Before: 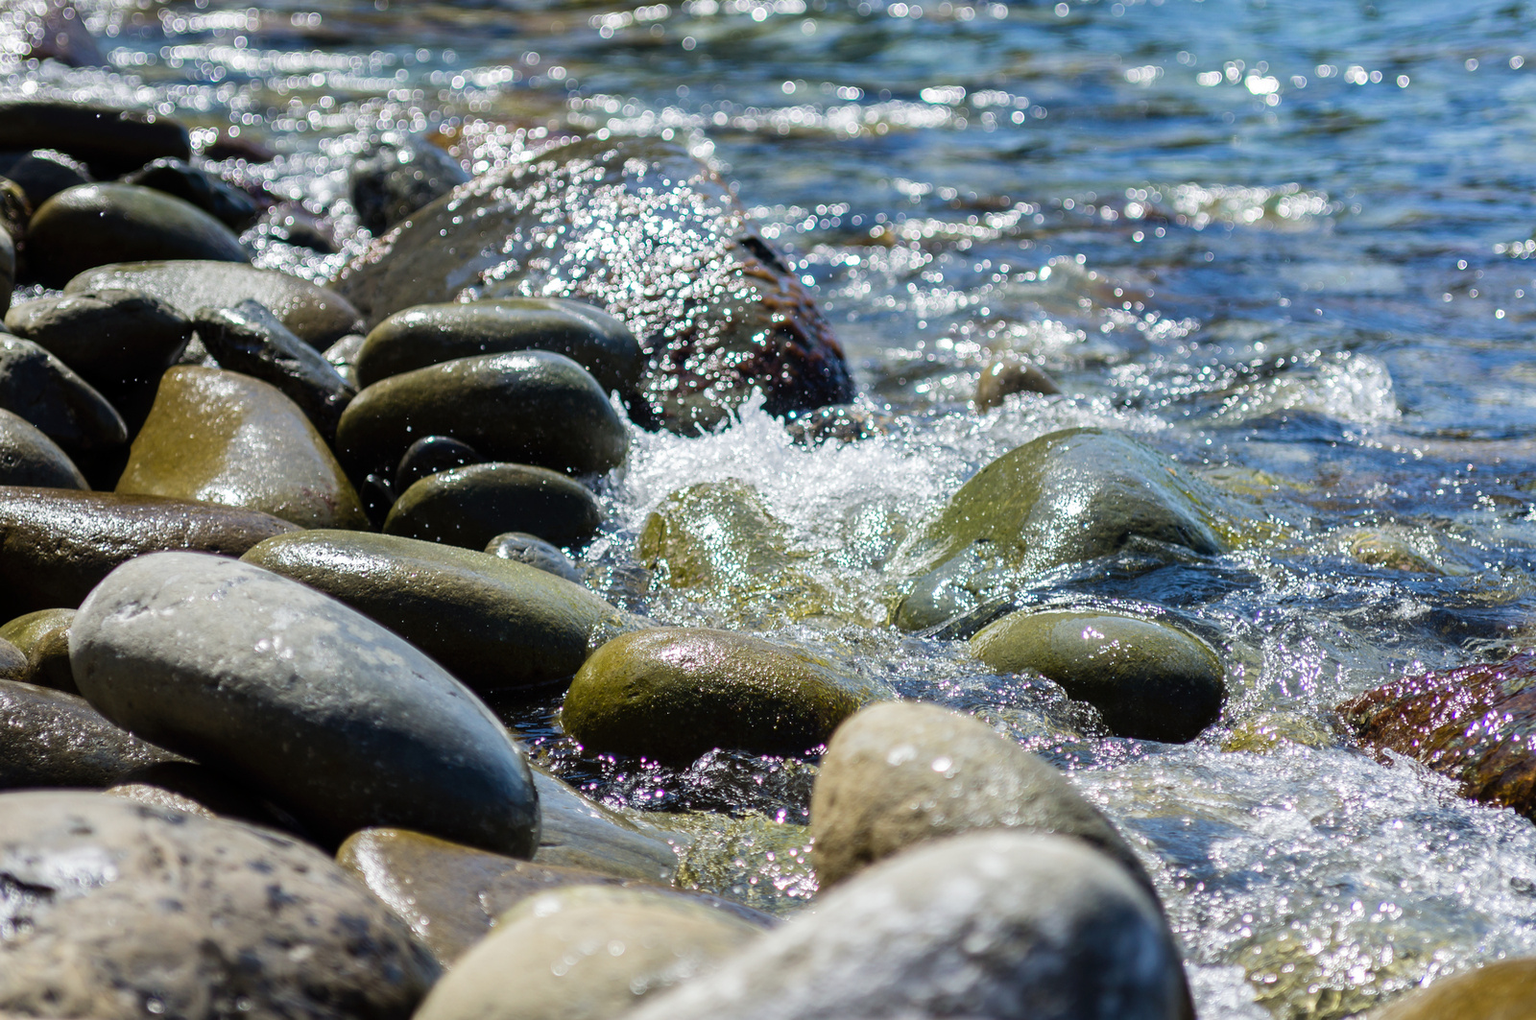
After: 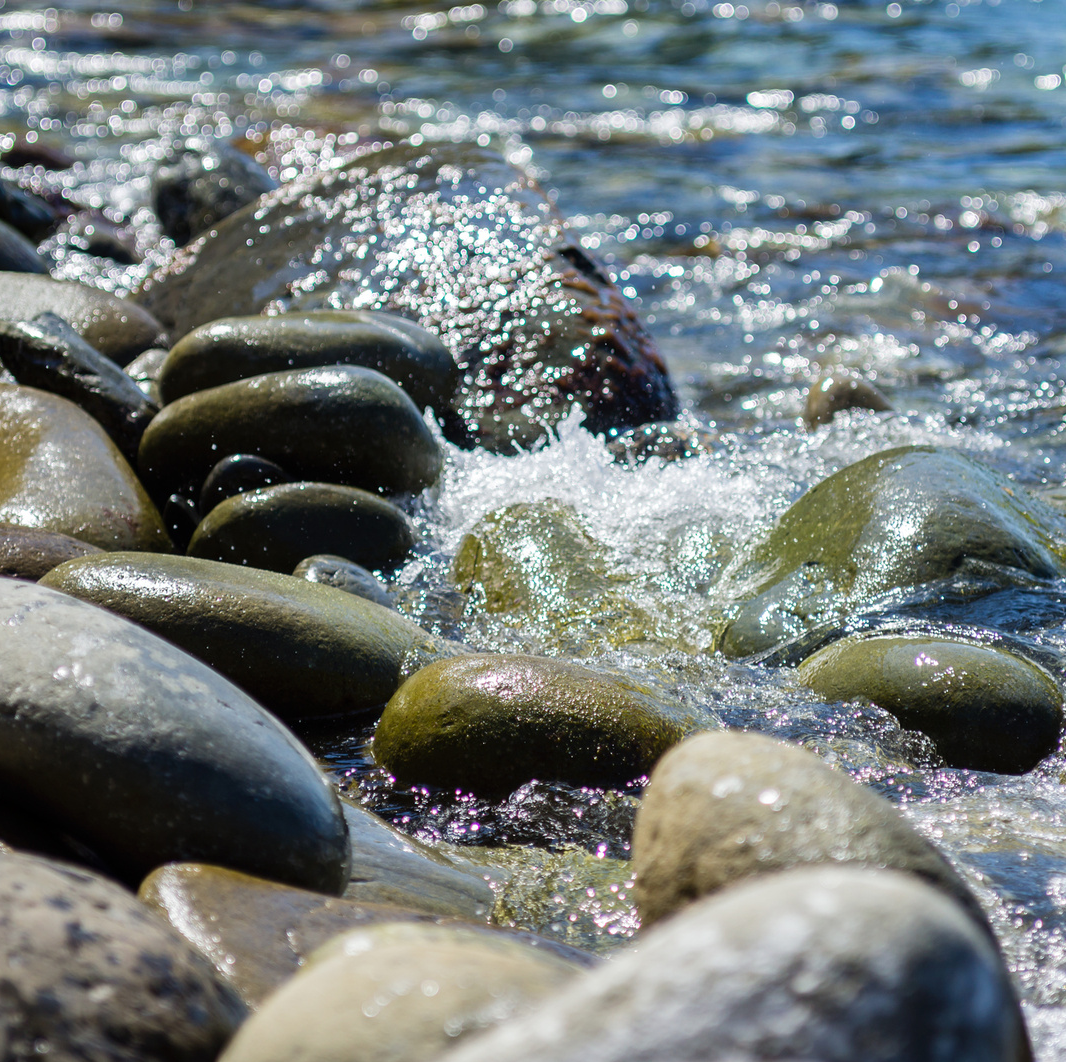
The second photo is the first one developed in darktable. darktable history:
crop and rotate: left 13.374%, right 19.964%
